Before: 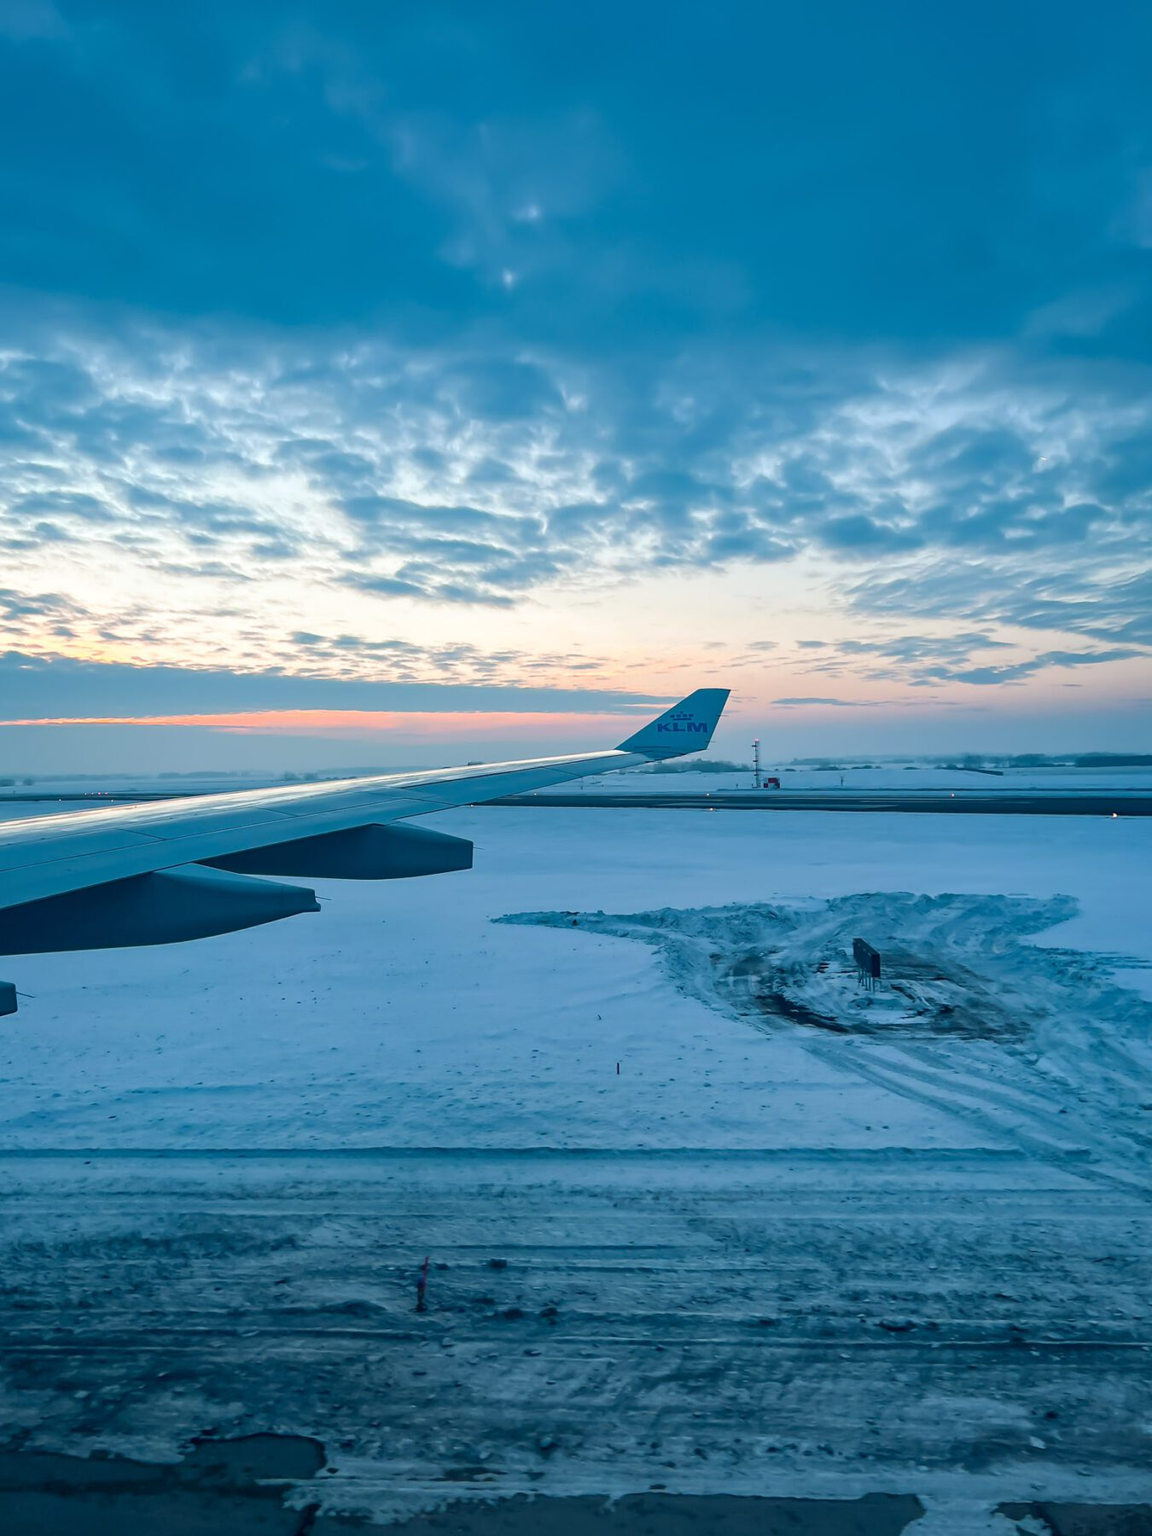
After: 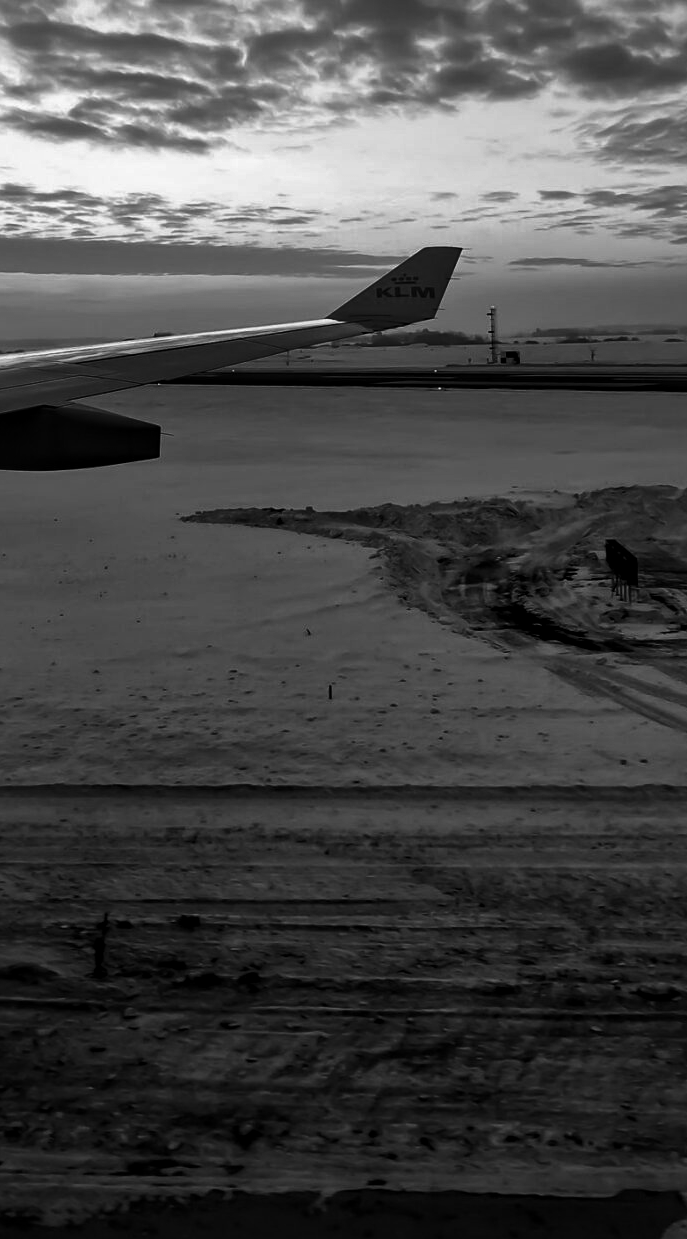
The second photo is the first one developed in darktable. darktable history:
contrast brightness saturation: contrast -0.03, brightness -0.59, saturation -1
local contrast: mode bilateral grid, contrast 20, coarseness 50, detail 132%, midtone range 0.2
crop and rotate: left 29.237%, top 31.152%, right 19.807%
